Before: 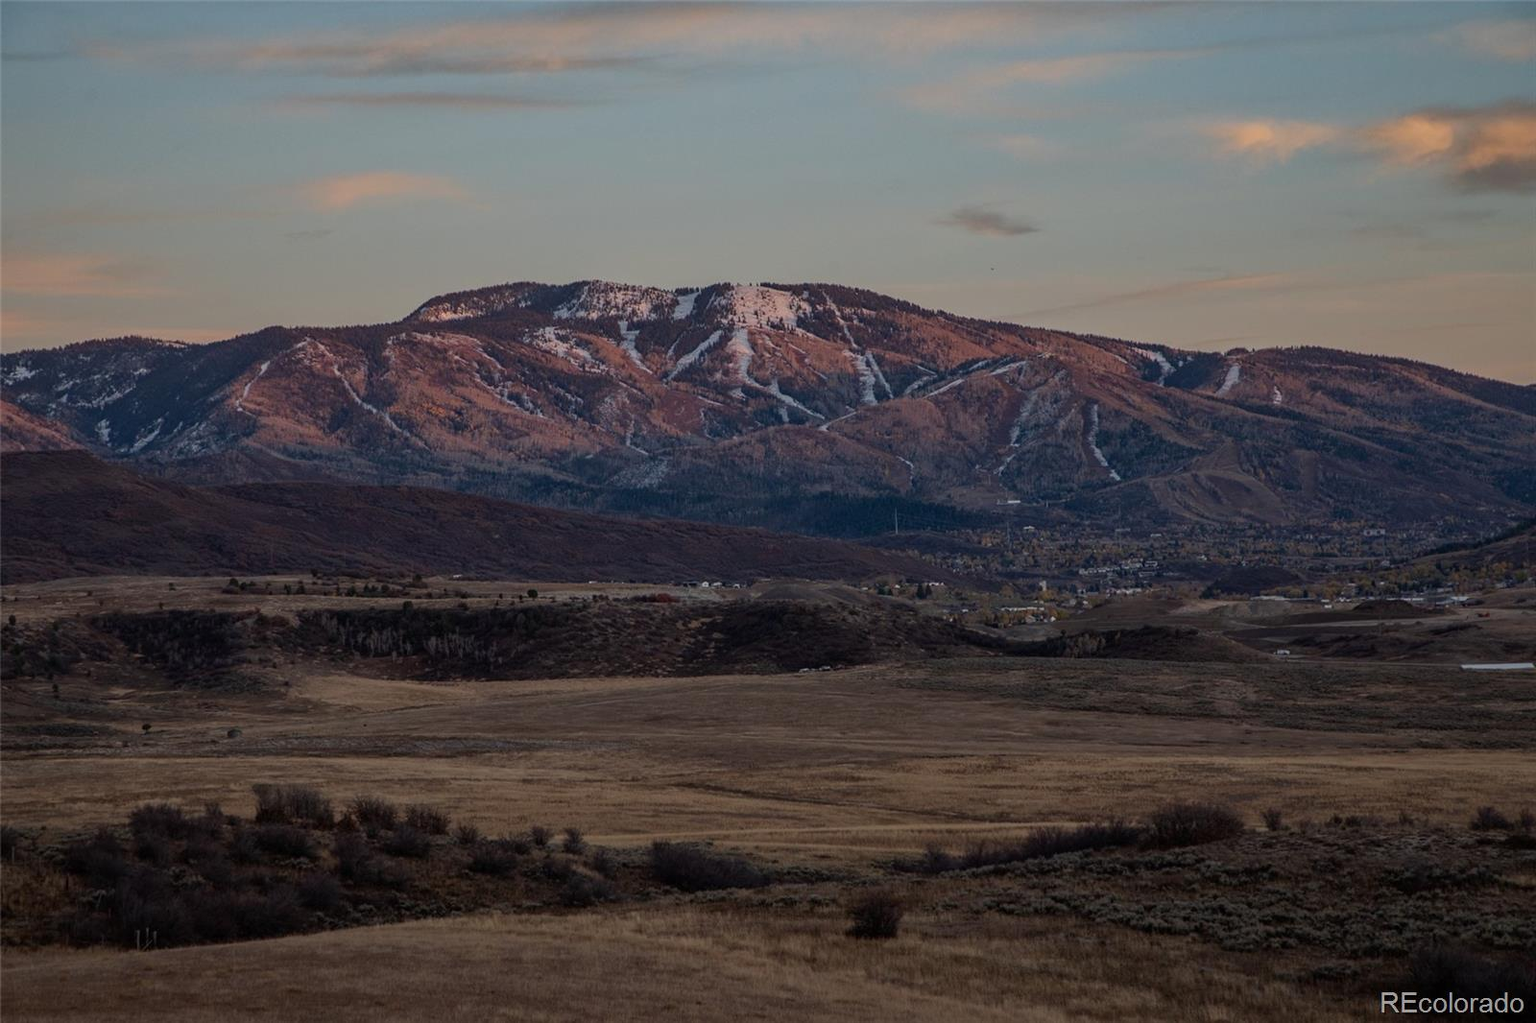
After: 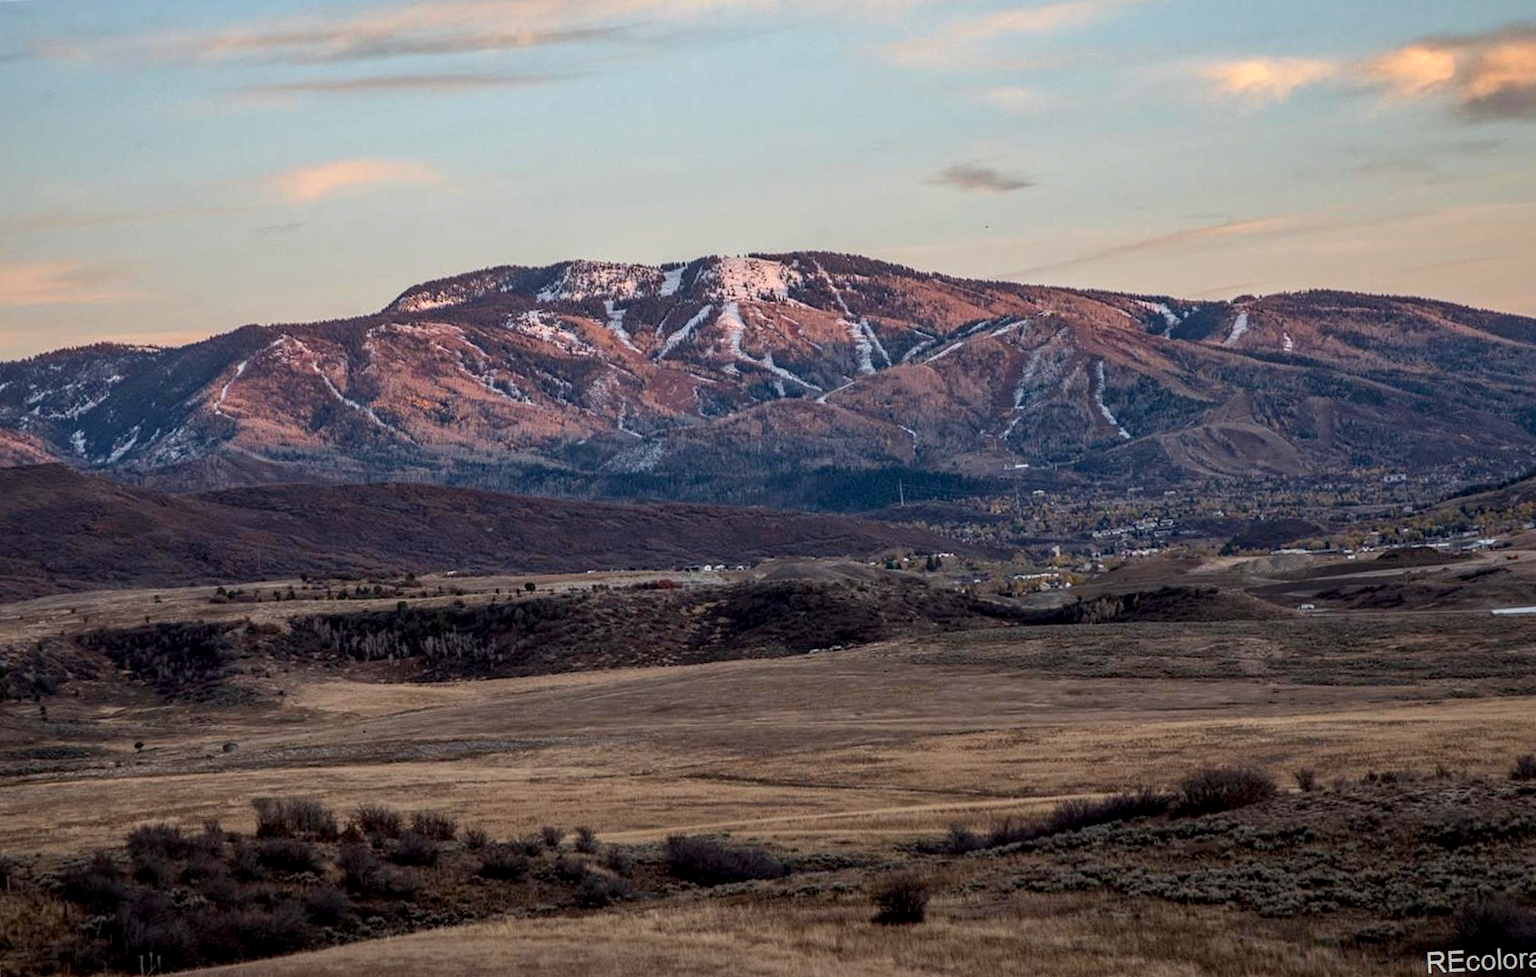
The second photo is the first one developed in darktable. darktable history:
rotate and perspective: rotation -3°, crop left 0.031, crop right 0.968, crop top 0.07, crop bottom 0.93
local contrast: on, module defaults
exposure: black level correction 0.001, exposure 1 EV, compensate highlight preservation false
